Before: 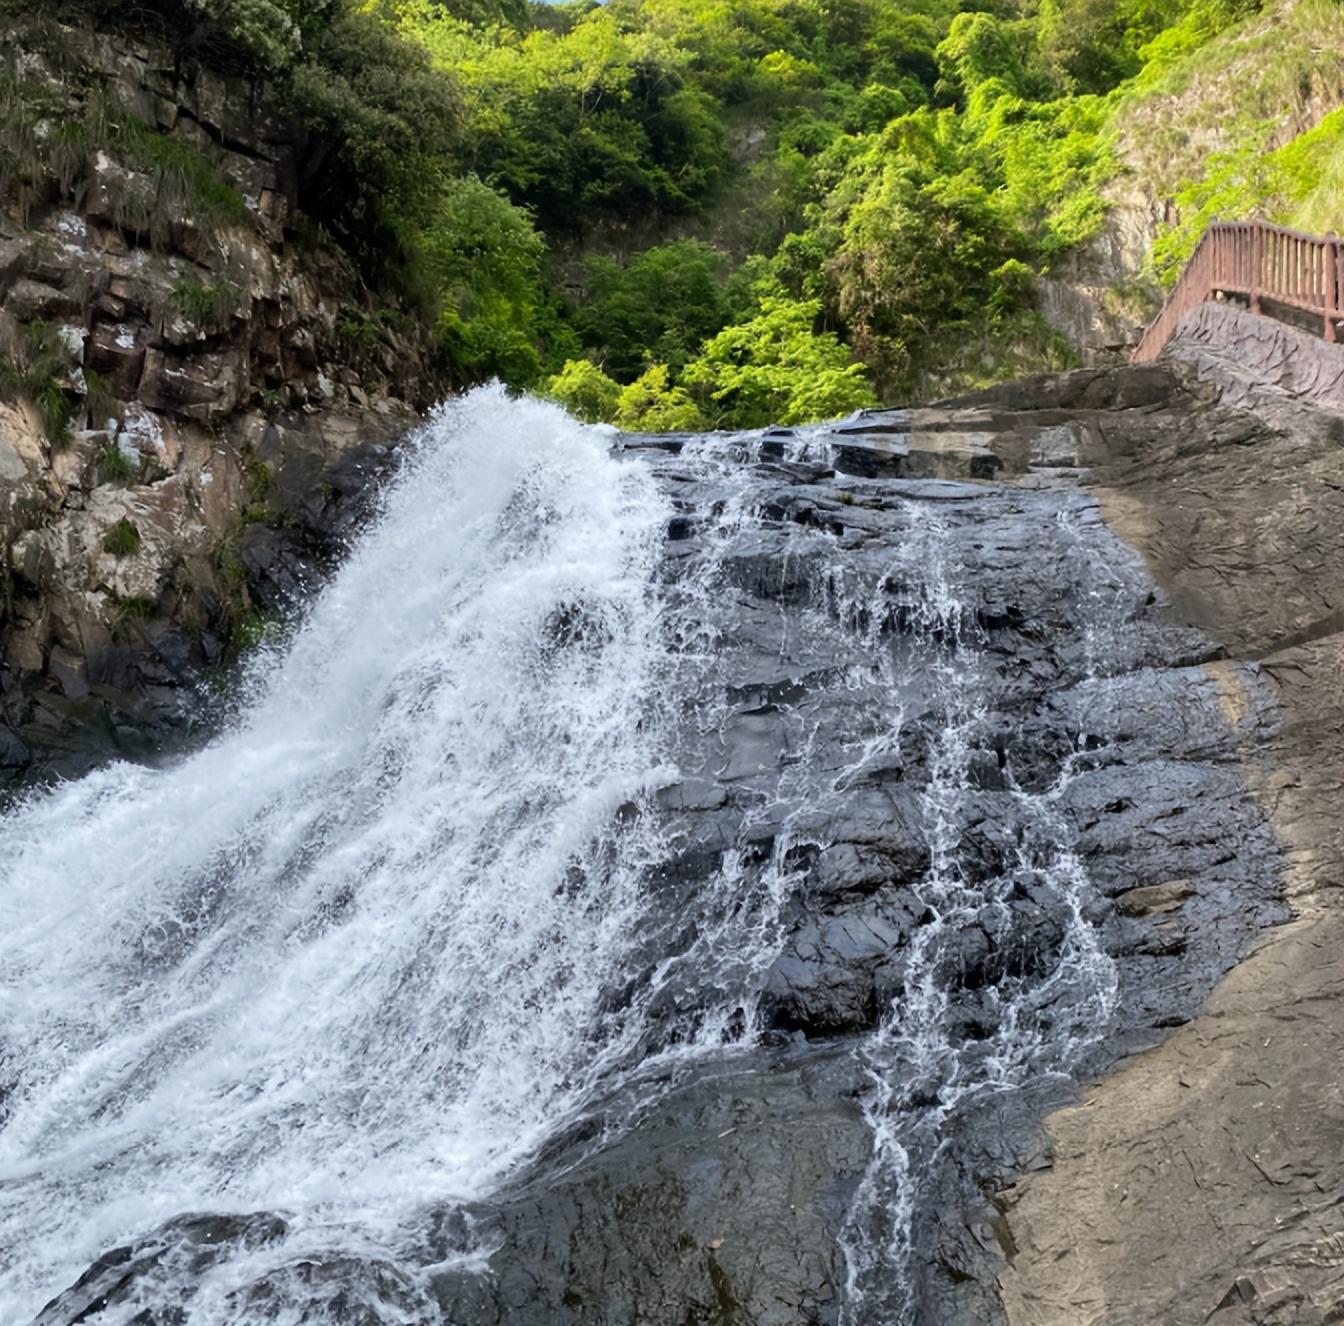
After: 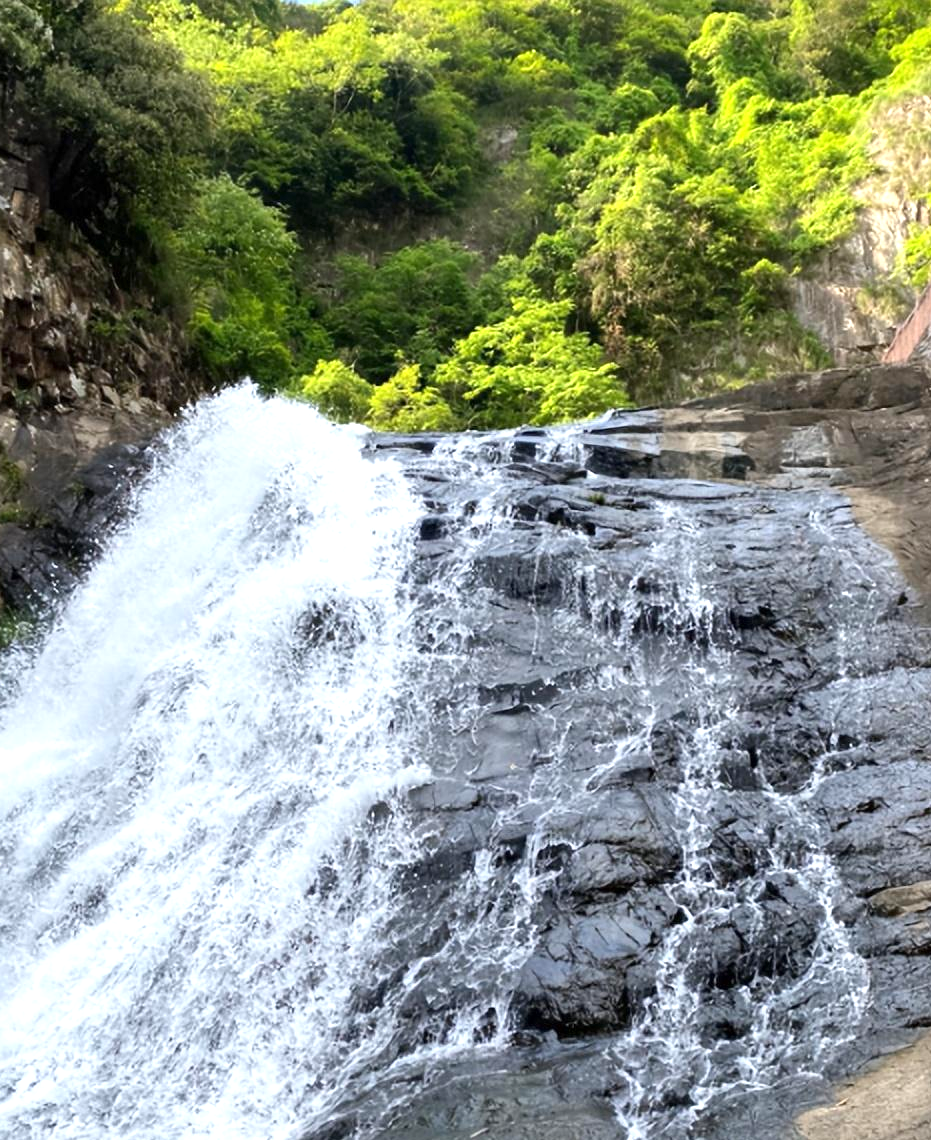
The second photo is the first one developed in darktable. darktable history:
crop: left 18.479%, right 12.2%, bottom 13.971%
exposure: exposure 0.64 EV, compensate highlight preservation false
